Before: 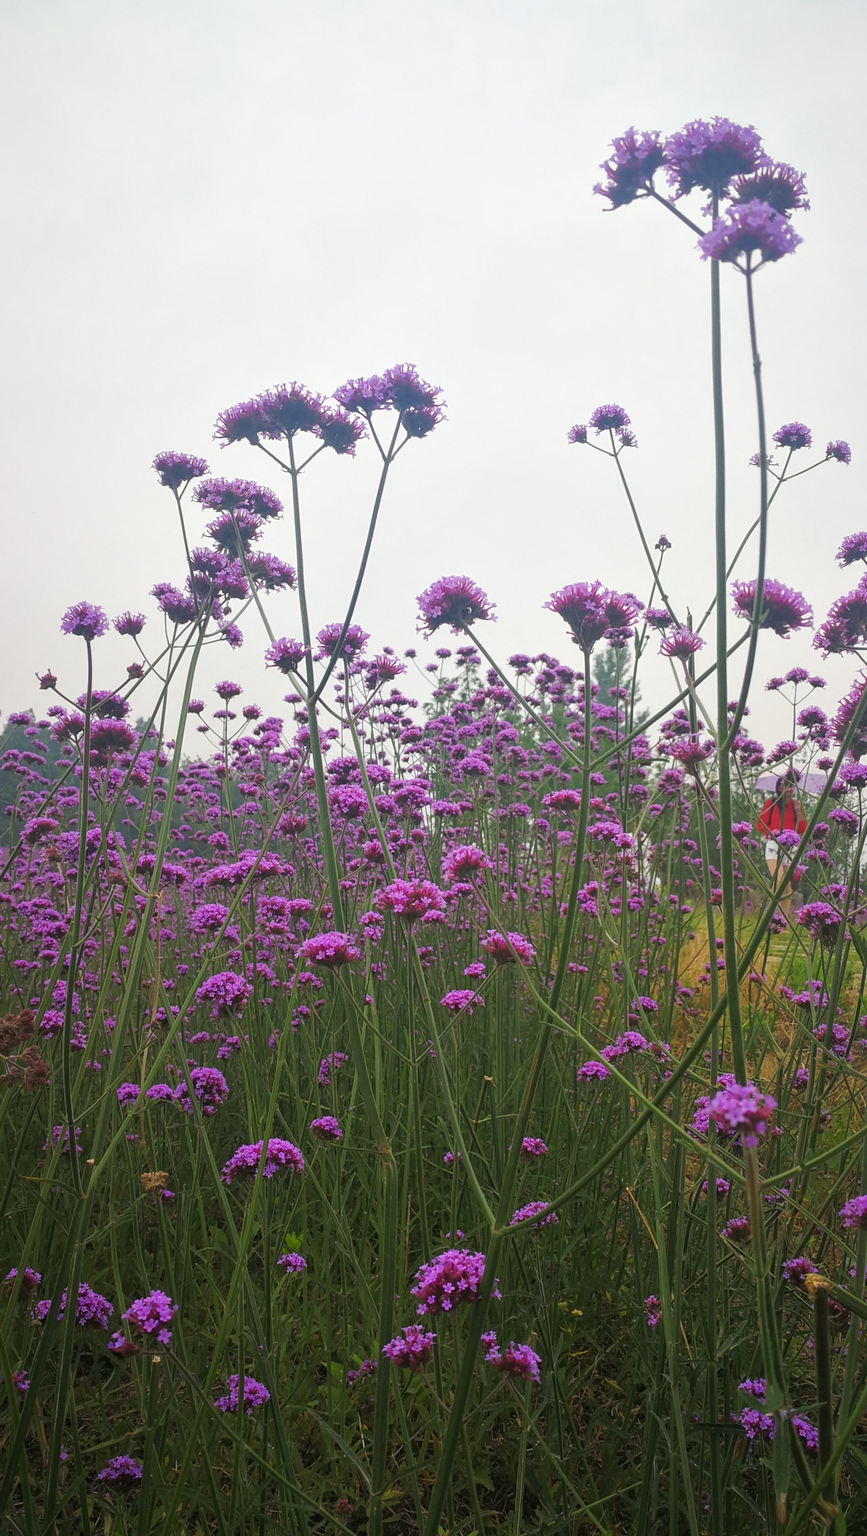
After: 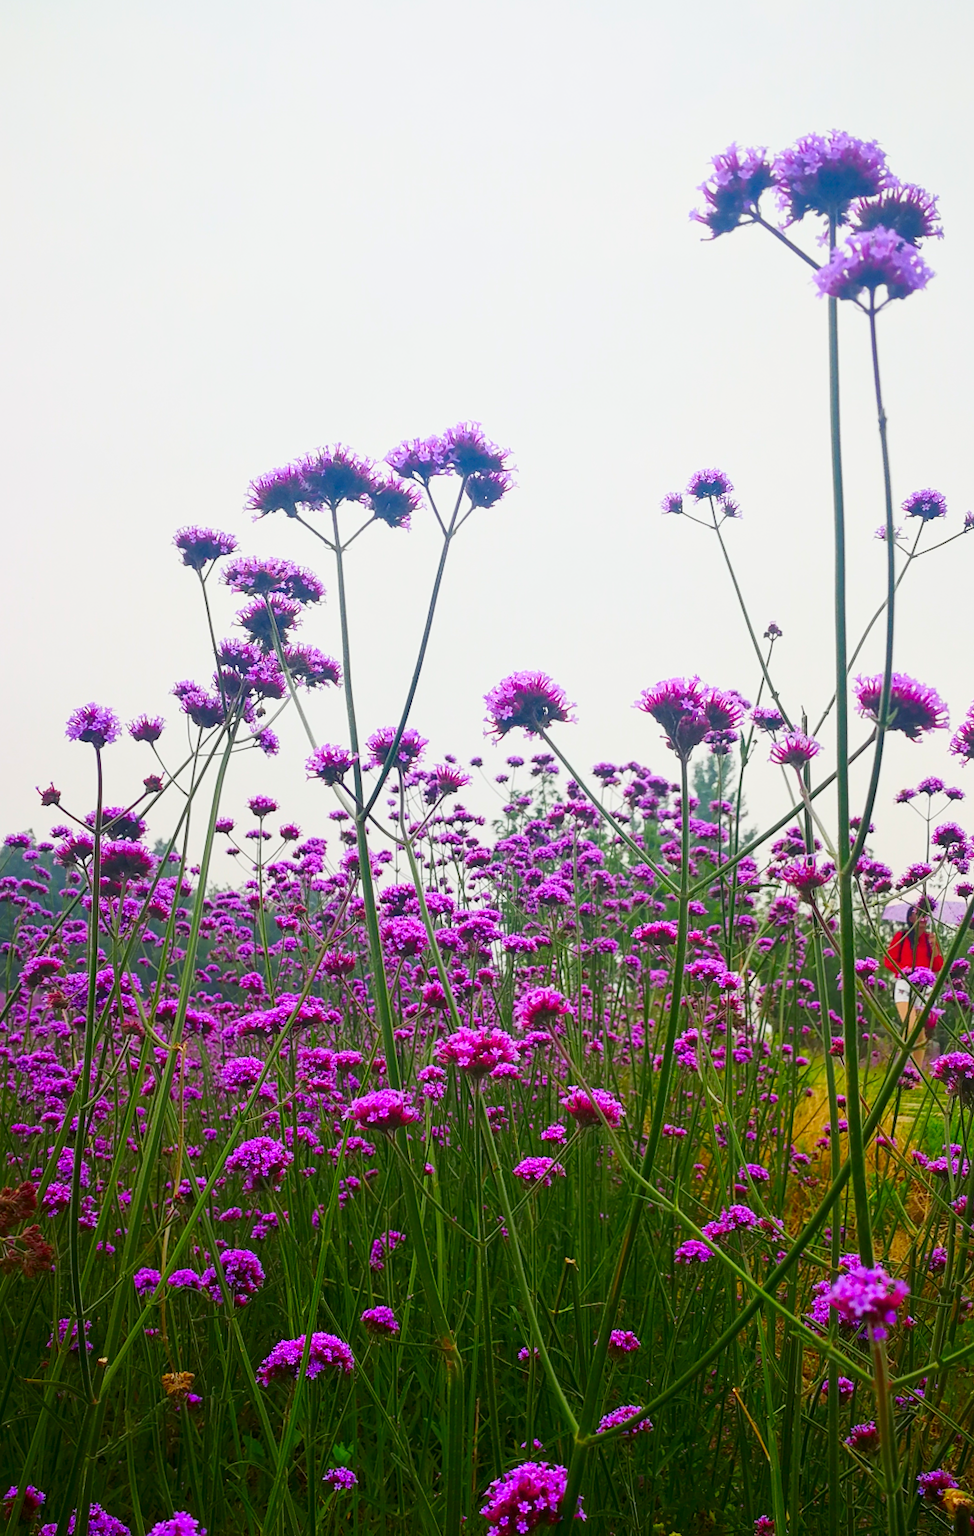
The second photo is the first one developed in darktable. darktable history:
filmic rgb: black relative exposure -16 EV, white relative exposure 4.06 EV, target black luminance 0%, hardness 7.61, latitude 72.87%, contrast 0.91, highlights saturation mix 11.18%, shadows ↔ highlights balance -0.375%, add noise in highlights 0.001, preserve chrominance no, color science v3 (2019), use custom middle-gray values true, contrast in highlights soft
shadows and highlights: shadows 0.7, highlights 38.43
contrast brightness saturation: contrast 0.268, brightness 0.02, saturation 0.886
crop and rotate: angle 0.238°, left 0.228%, right 3.383%, bottom 14.261%
